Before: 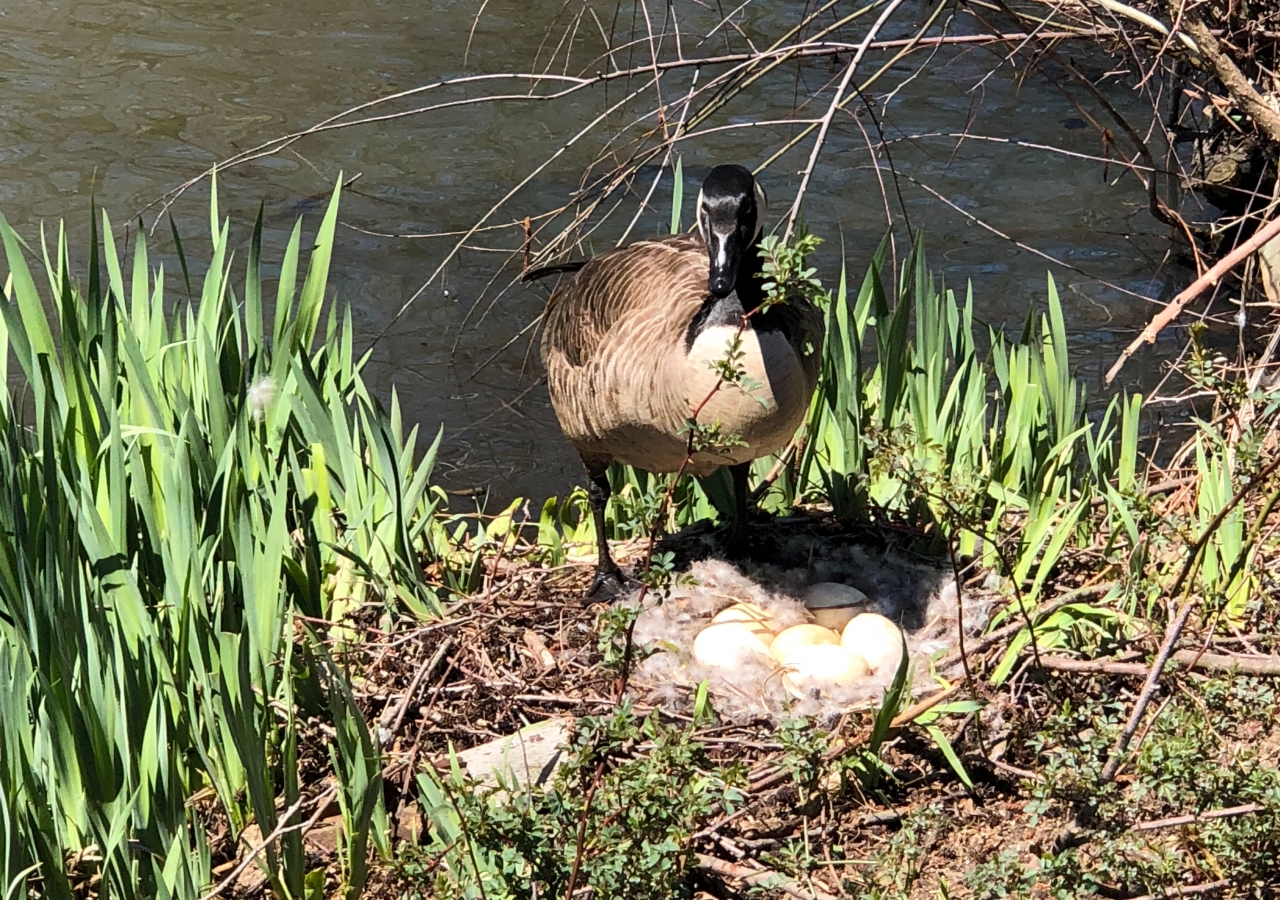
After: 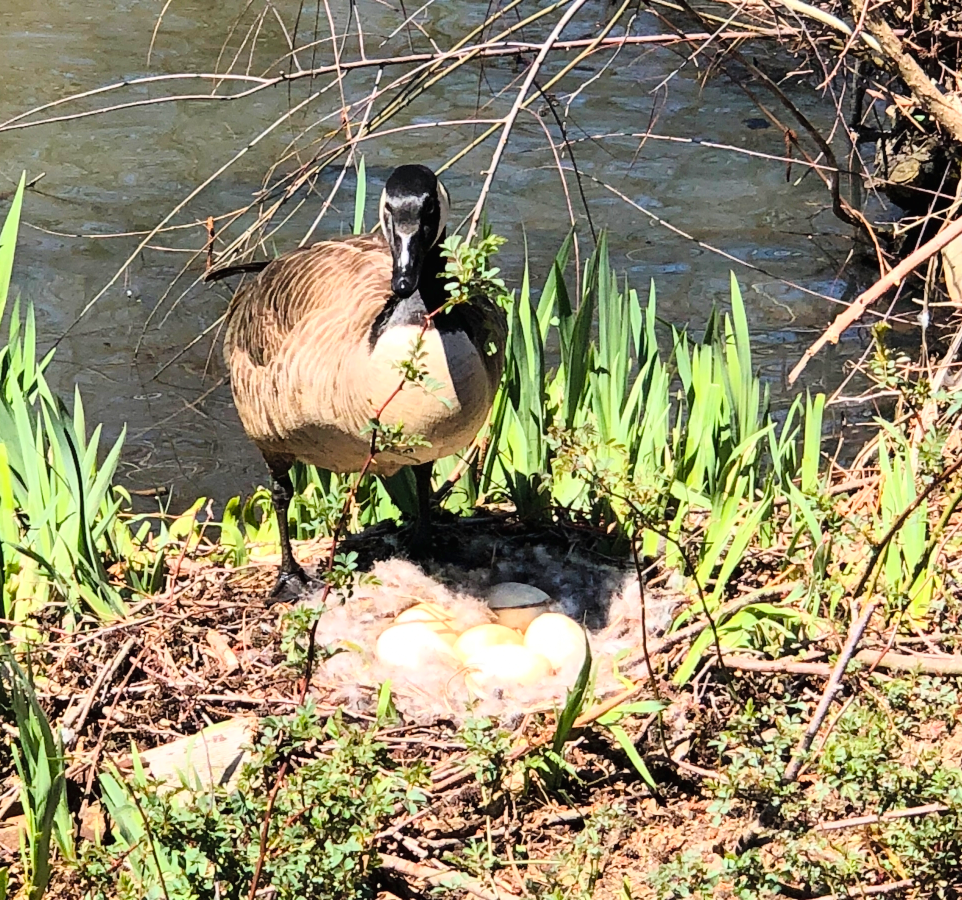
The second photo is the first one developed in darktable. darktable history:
color correction: highlights b* -0.008, saturation 0.978
contrast brightness saturation: contrast 0.197, brightness 0.165, saturation 0.216
tone curve: curves: ch0 [(0, 0.01) (0.052, 0.045) (0.136, 0.133) (0.275, 0.35) (0.43, 0.54) (0.676, 0.751) (0.89, 0.919) (1, 1)]; ch1 [(0, 0) (0.094, 0.081) (0.285, 0.299) (0.385, 0.403) (0.447, 0.429) (0.495, 0.496) (0.544, 0.552) (0.589, 0.612) (0.722, 0.728) (1, 1)]; ch2 [(0, 0) (0.257, 0.217) (0.43, 0.421) (0.498, 0.507) (0.531, 0.544) (0.56, 0.579) (0.625, 0.642) (1, 1)], color space Lab, linked channels, preserve colors none
crop and rotate: left 24.83%
